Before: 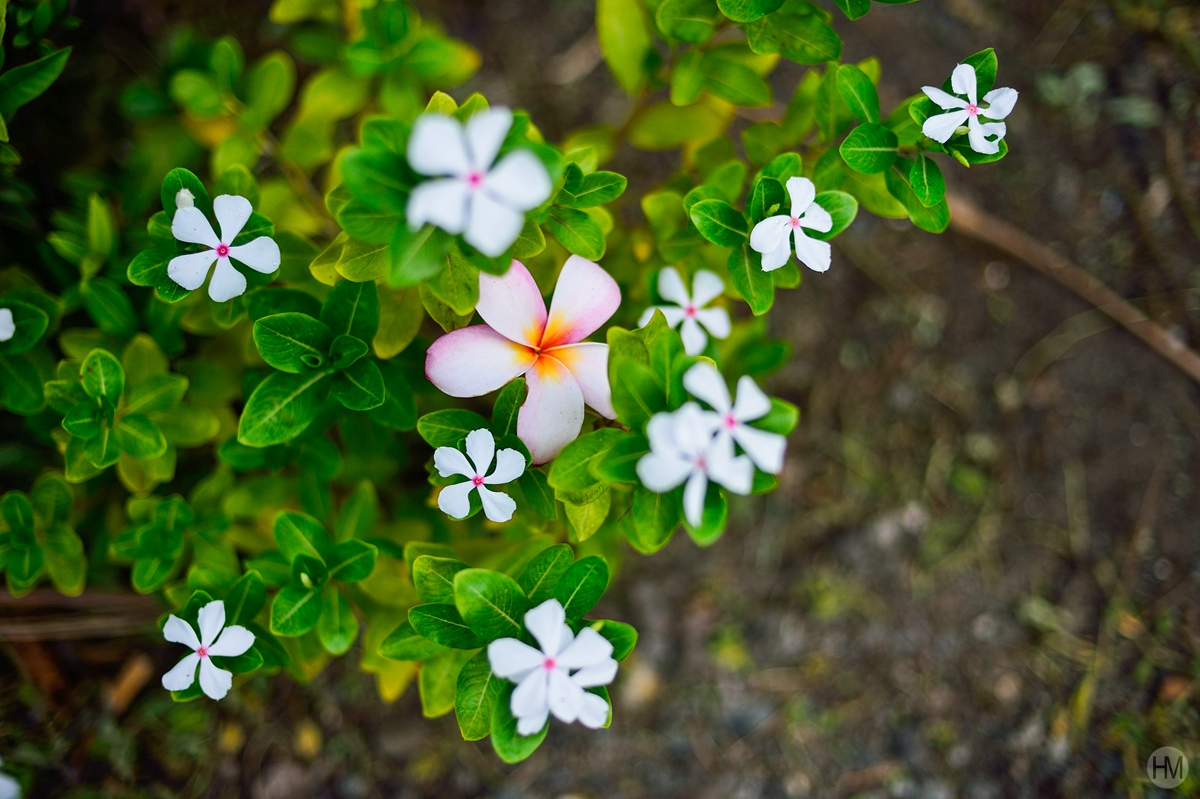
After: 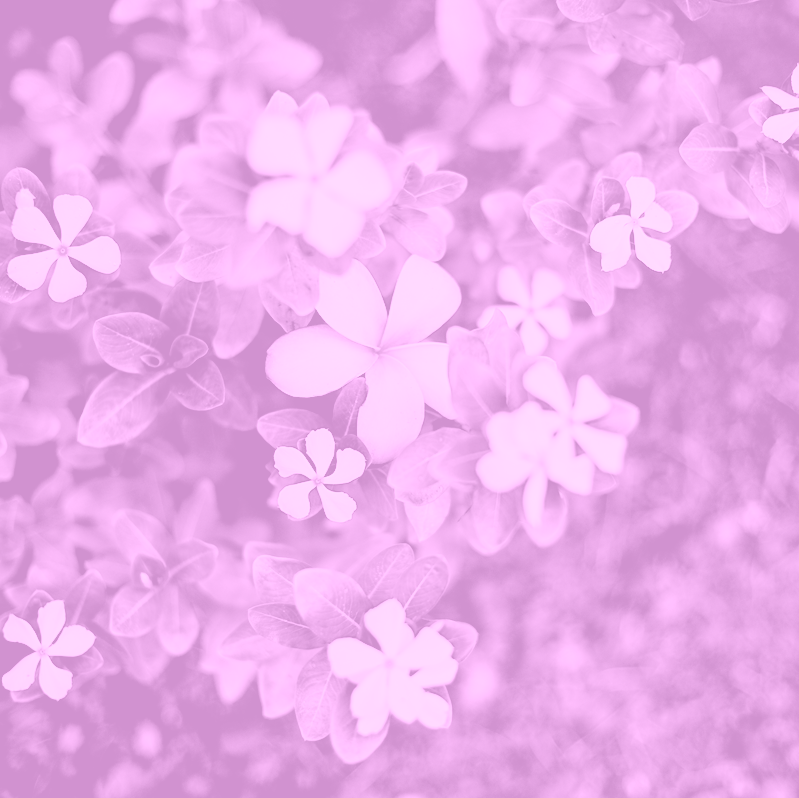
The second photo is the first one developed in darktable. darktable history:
crop and rotate: left 13.409%, right 19.924%
filmic rgb: black relative exposure -3.31 EV, white relative exposure 3.45 EV, hardness 2.36, contrast 1.103
colorize: hue 331.2°, saturation 75%, source mix 30.28%, lightness 70.52%, version 1
